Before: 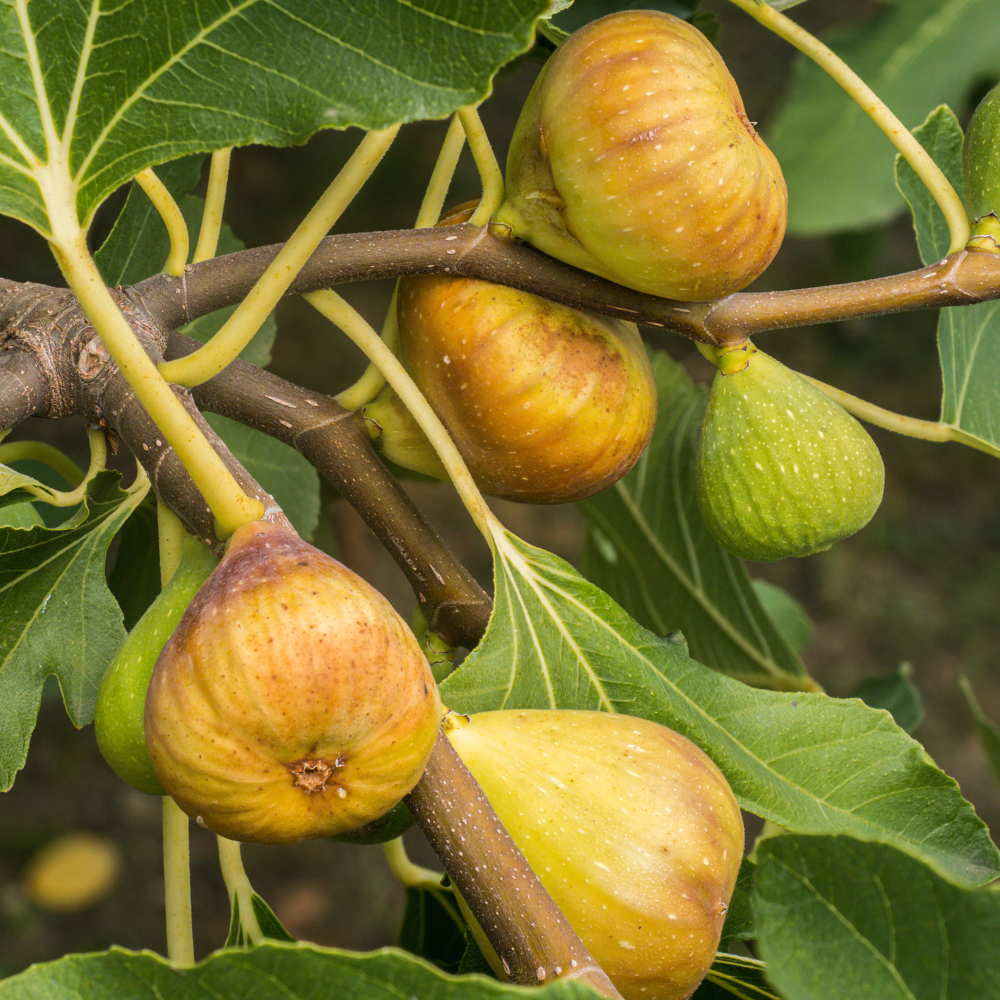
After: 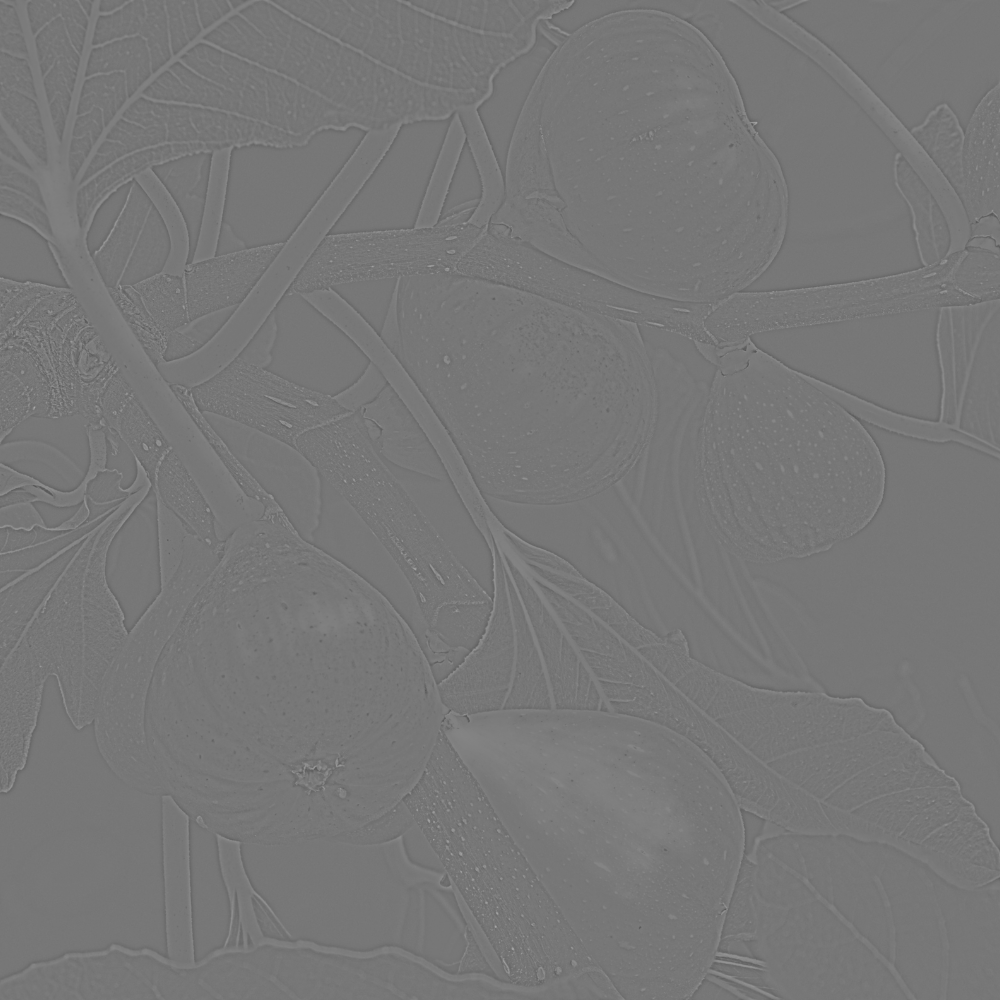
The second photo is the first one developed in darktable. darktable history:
local contrast: detail 110%
exposure: black level correction 0, exposure 0.7 EV, compensate exposure bias true, compensate highlight preservation false
highpass: sharpness 5.84%, contrast boost 8.44%
